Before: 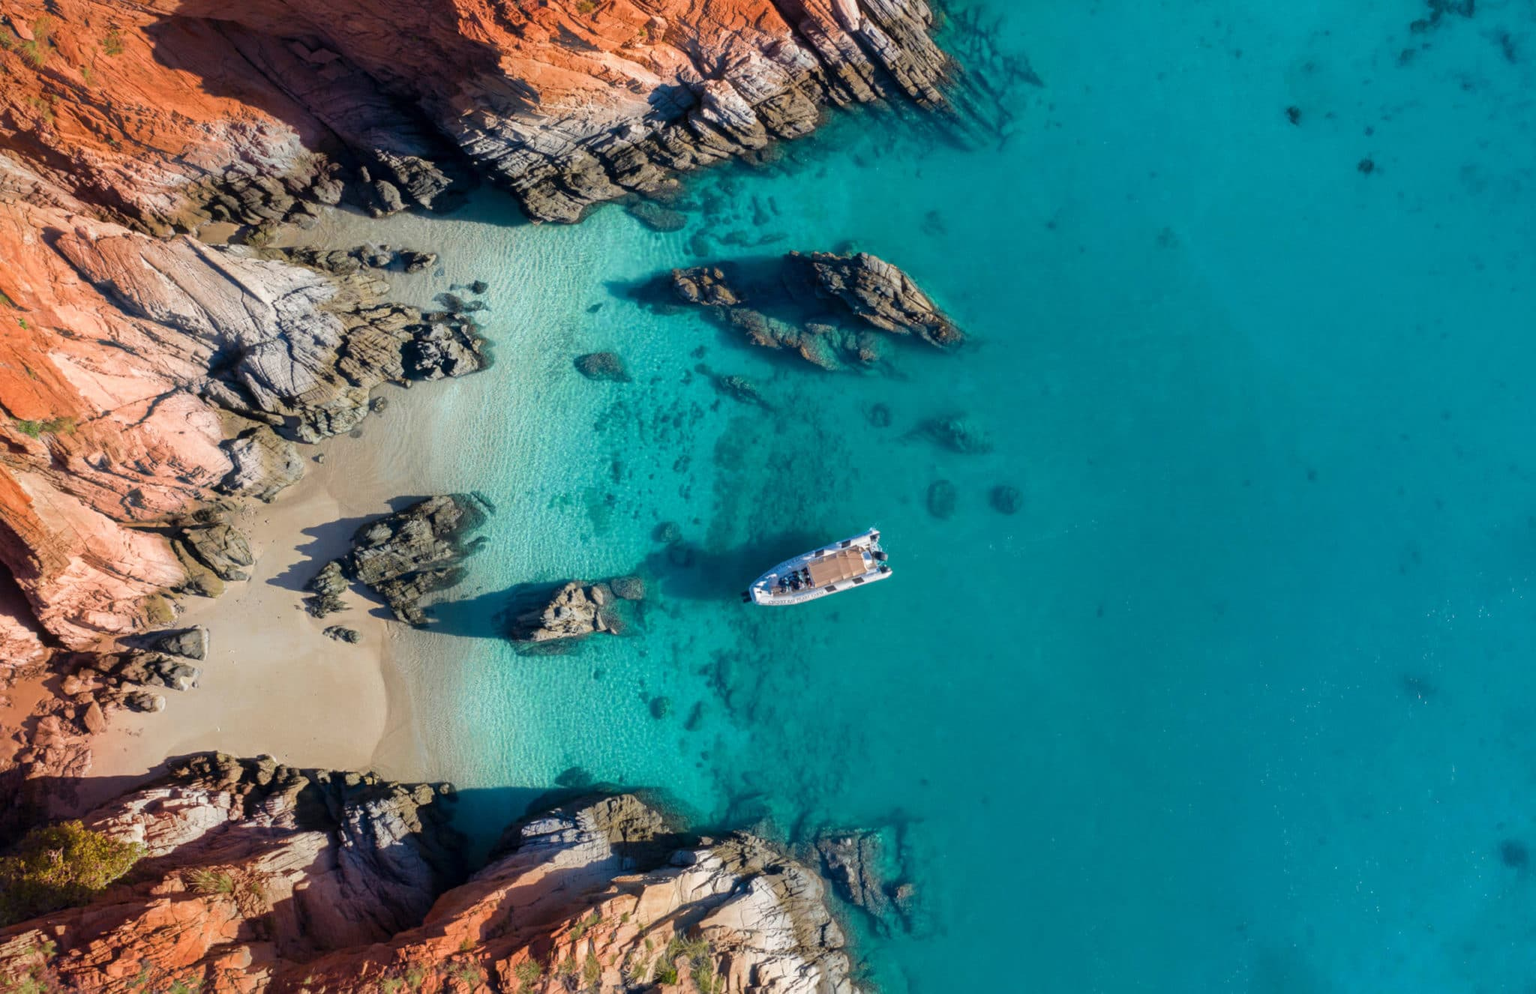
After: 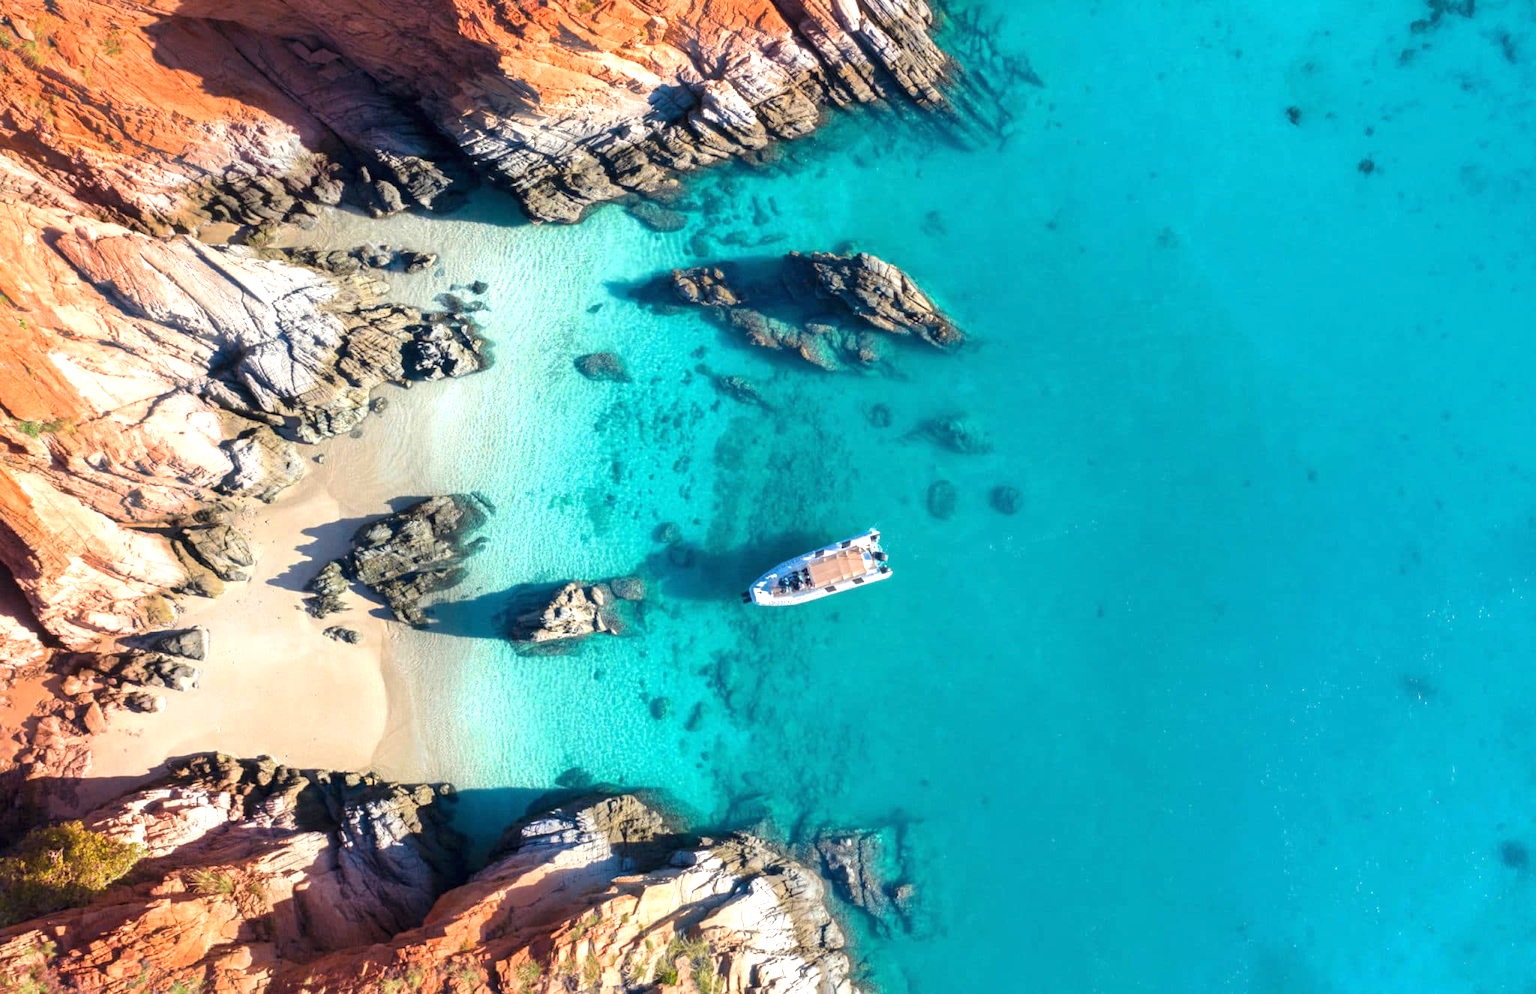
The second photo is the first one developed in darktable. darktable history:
exposure: black level correction 0, exposure 0.947 EV, compensate highlight preservation false
